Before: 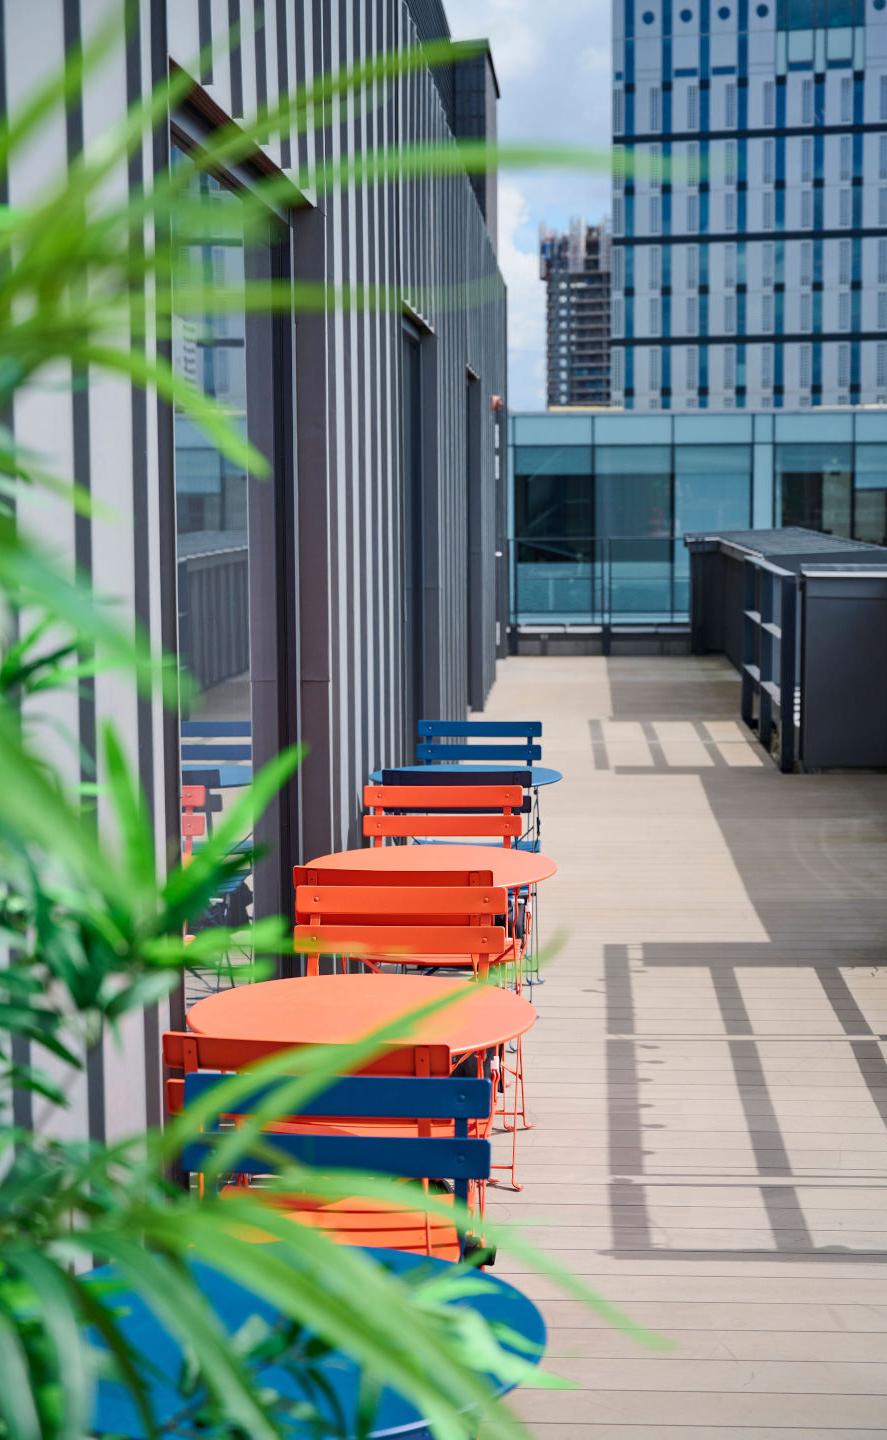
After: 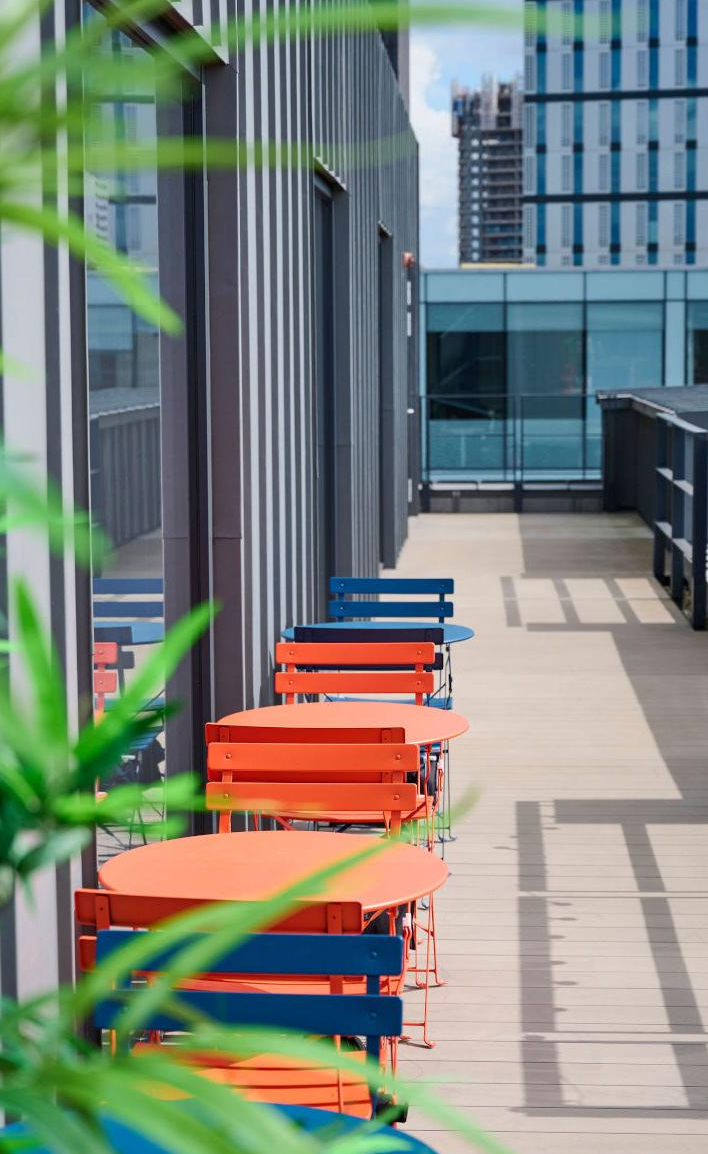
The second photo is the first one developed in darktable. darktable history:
crop and rotate: left 10.134%, top 9.936%, right 10.018%, bottom 9.861%
